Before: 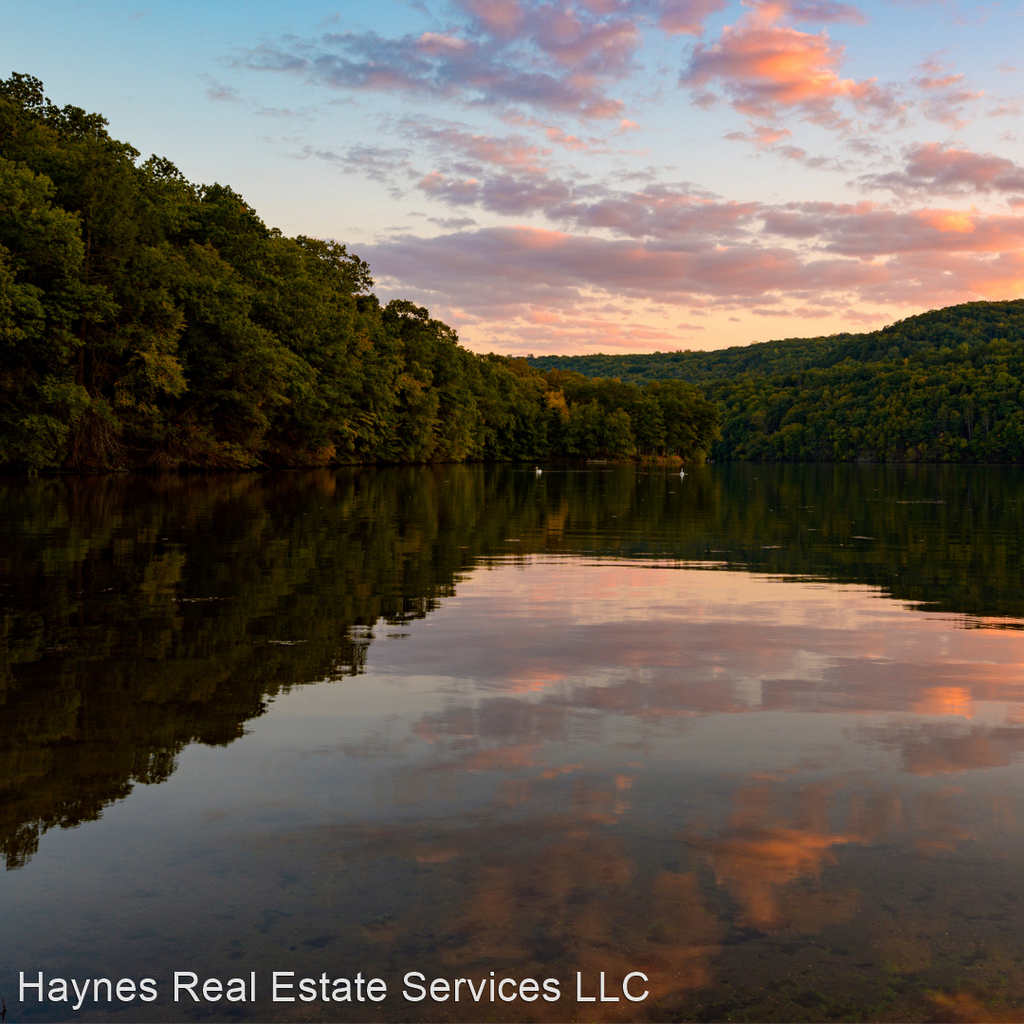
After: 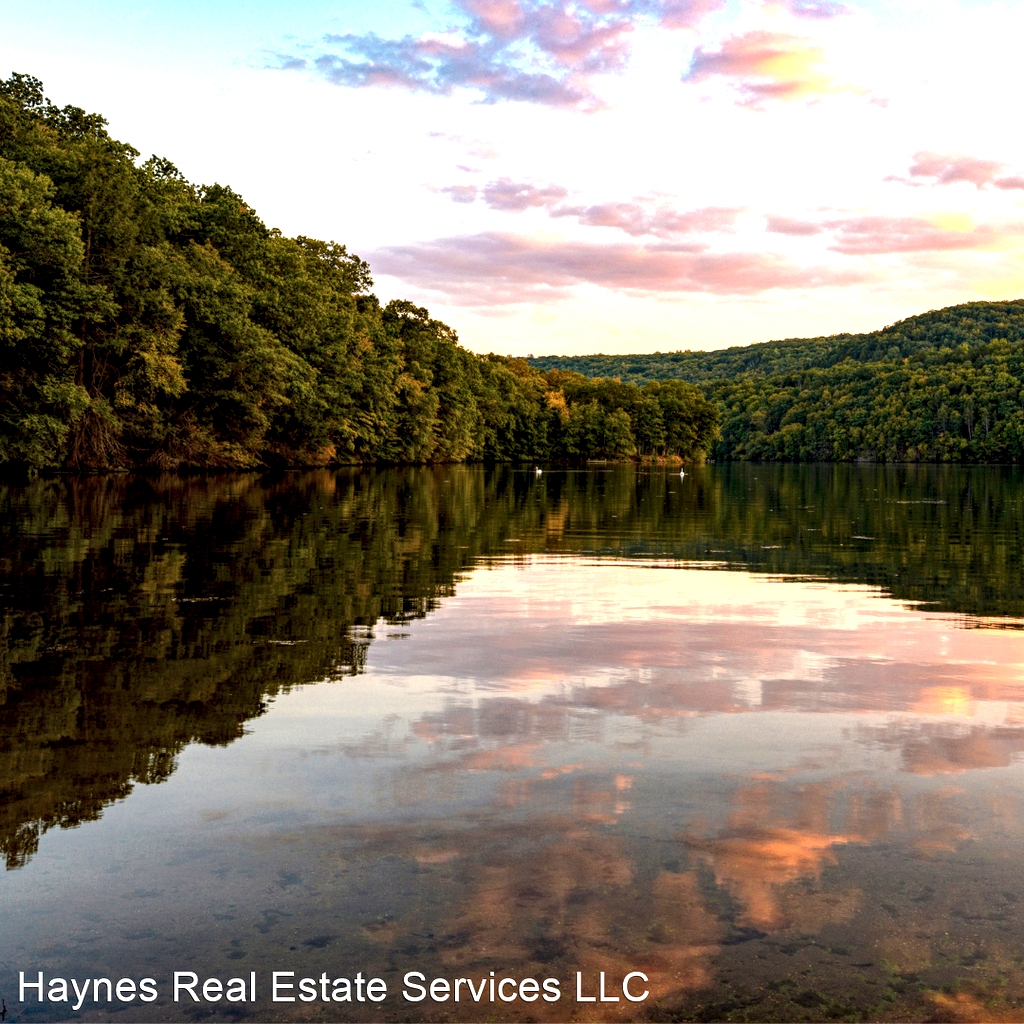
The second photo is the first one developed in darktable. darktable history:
exposure: exposure 1.242 EV, compensate exposure bias true, compensate highlight preservation false
local contrast: highlights 105%, shadows 100%, detail 200%, midtone range 0.2
